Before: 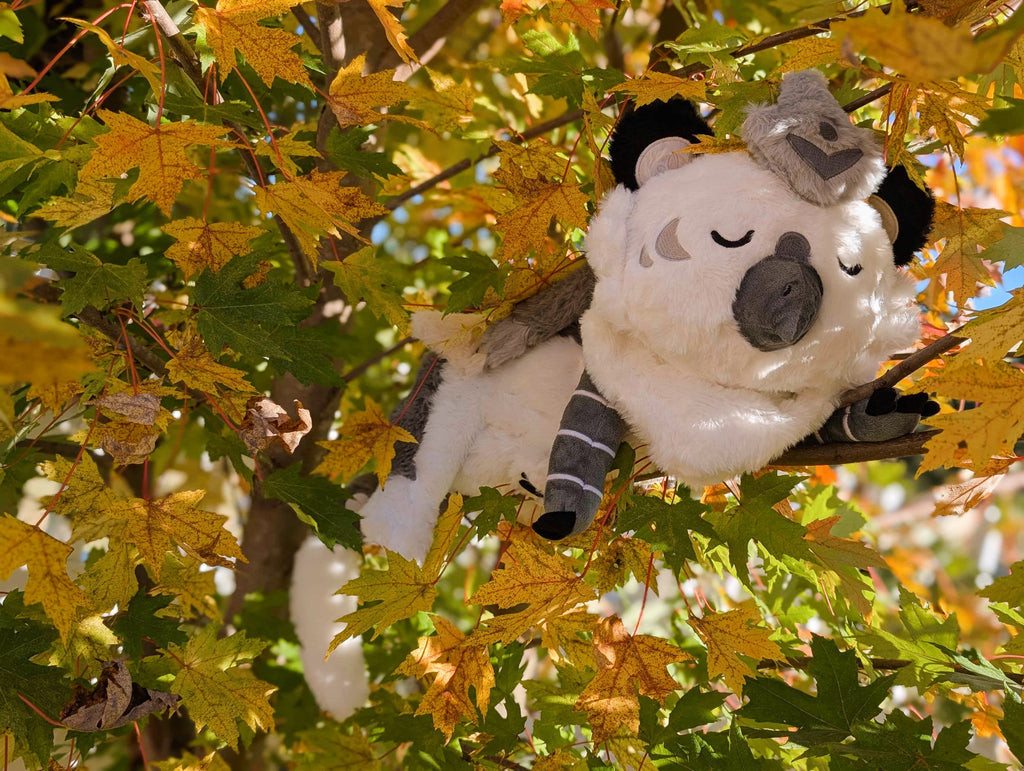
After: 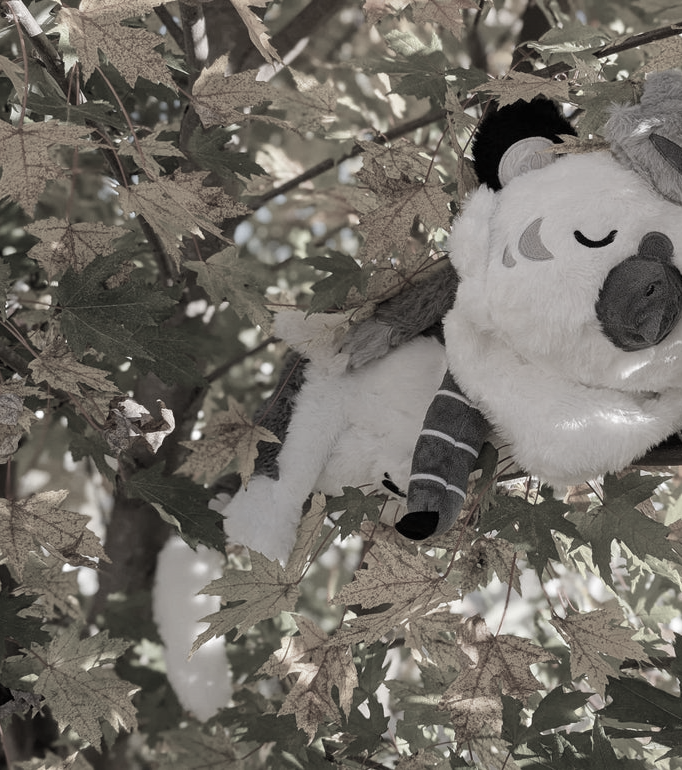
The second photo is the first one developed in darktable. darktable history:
color correction: highlights b* 0.061, saturation 0.149
crop and rotate: left 13.404%, right 19.91%
